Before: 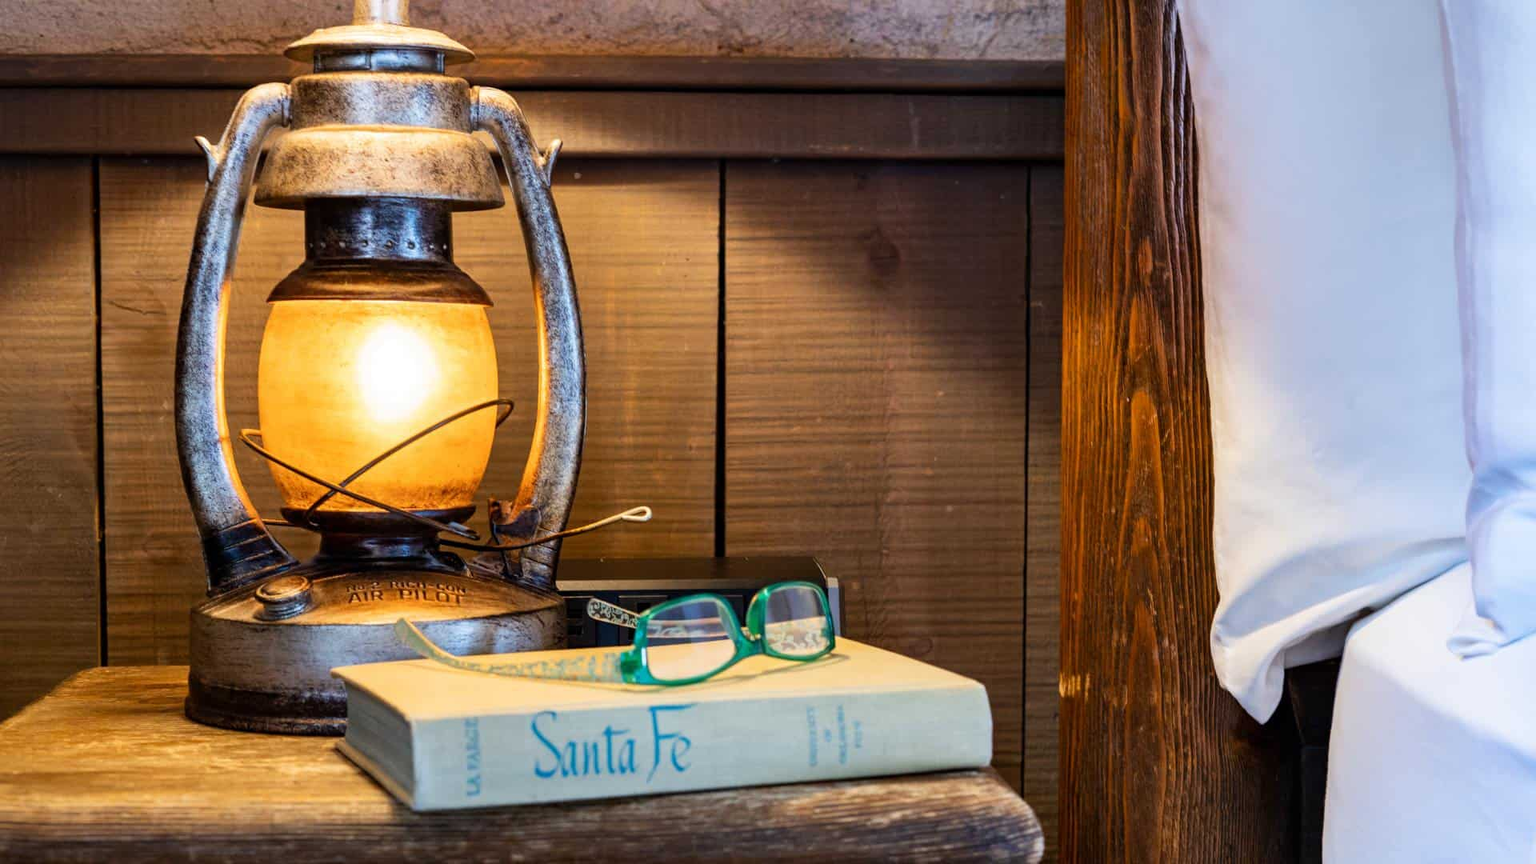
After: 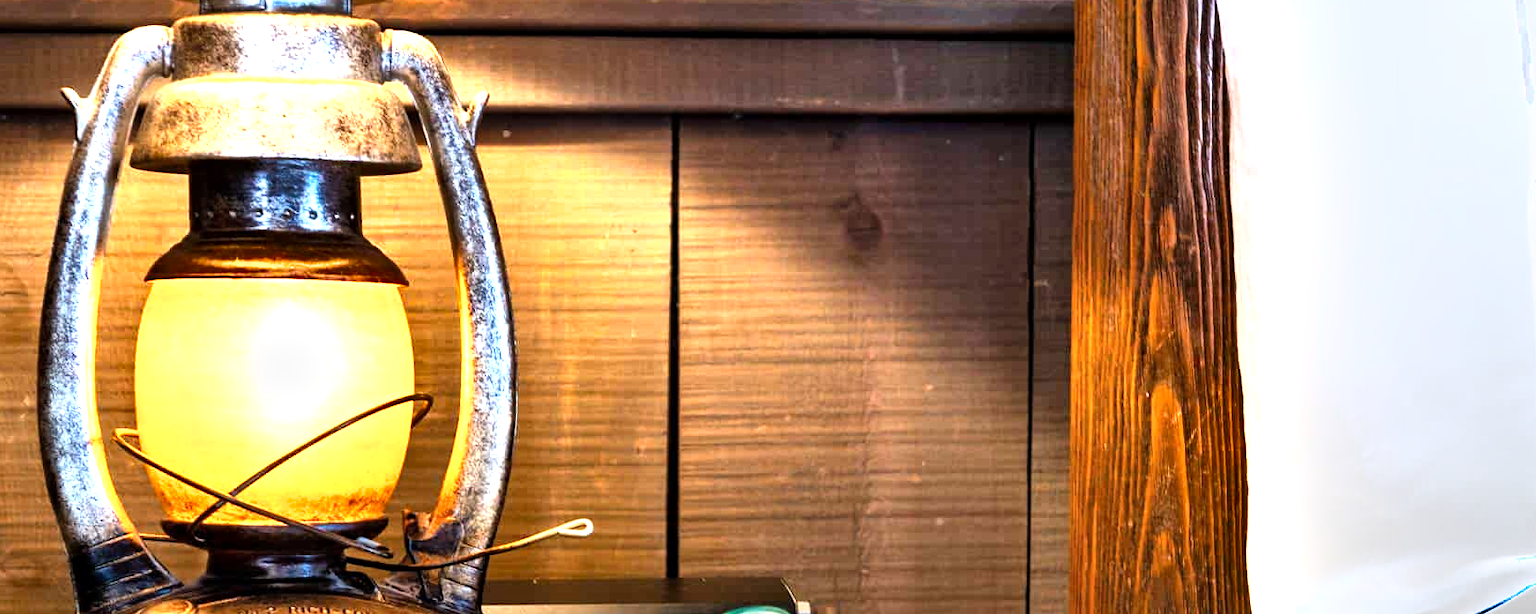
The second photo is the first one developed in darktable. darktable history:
exposure: black level correction 0, exposure 0.701 EV, compensate exposure bias true, compensate highlight preservation false
tone equalizer: -8 EV -0.775 EV, -7 EV -0.73 EV, -6 EV -0.626 EV, -5 EV -0.422 EV, -3 EV 0.367 EV, -2 EV 0.6 EV, -1 EV 0.698 EV, +0 EV 0.78 EV
local contrast: mode bilateral grid, contrast 20, coarseness 49, detail 119%, midtone range 0.2
crop and rotate: left 9.284%, top 7.091%, right 4.823%, bottom 31.715%
shadows and highlights: highlights color adjustment 46.68%, soften with gaussian
